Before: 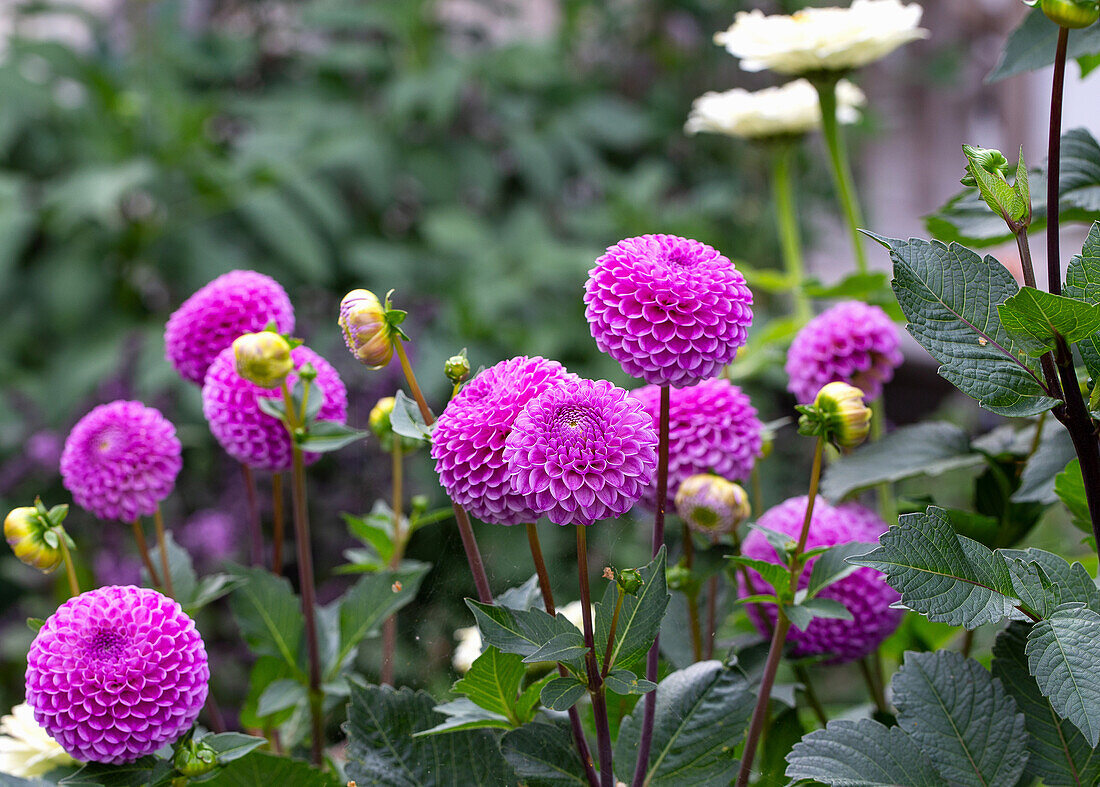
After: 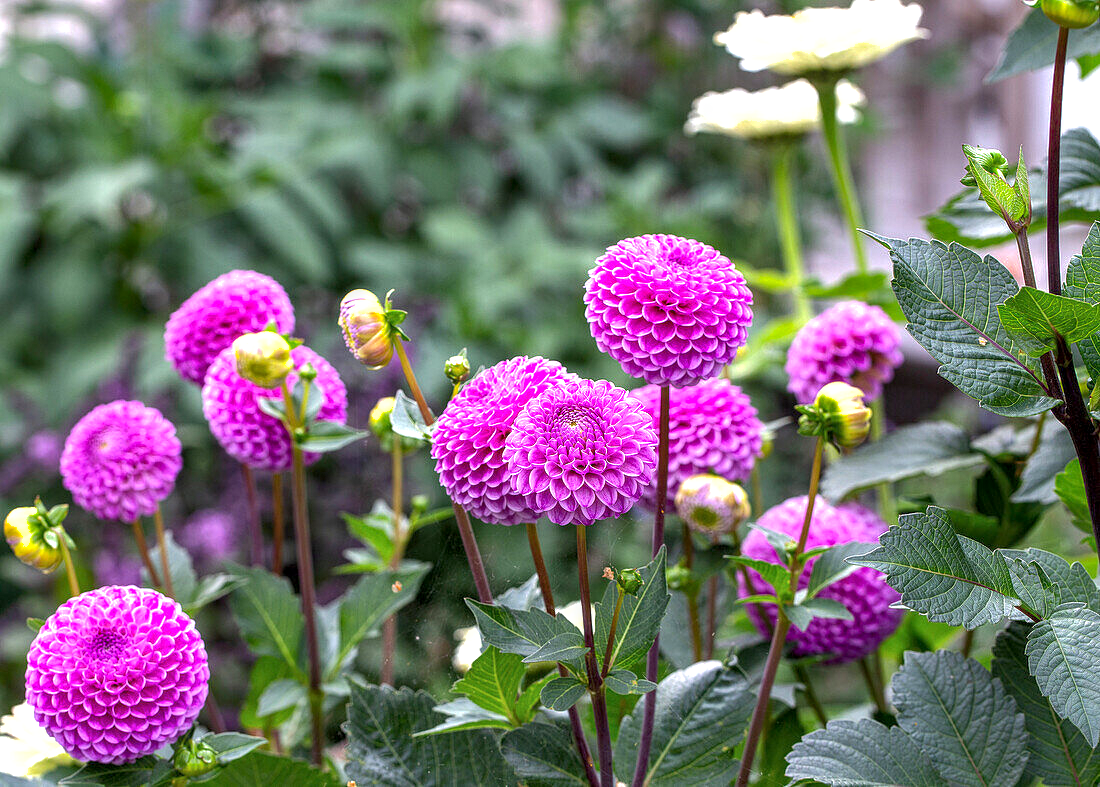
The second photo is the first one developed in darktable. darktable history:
local contrast: detail 130%
shadows and highlights: on, module defaults
tone equalizer: -8 EV -0.785 EV, -7 EV -0.703 EV, -6 EV -0.587 EV, -5 EV -0.361 EV, -3 EV 0.393 EV, -2 EV 0.6 EV, -1 EV 0.675 EV, +0 EV 0.724 EV, smoothing diameter 24.86%, edges refinement/feathering 11.44, preserve details guided filter
